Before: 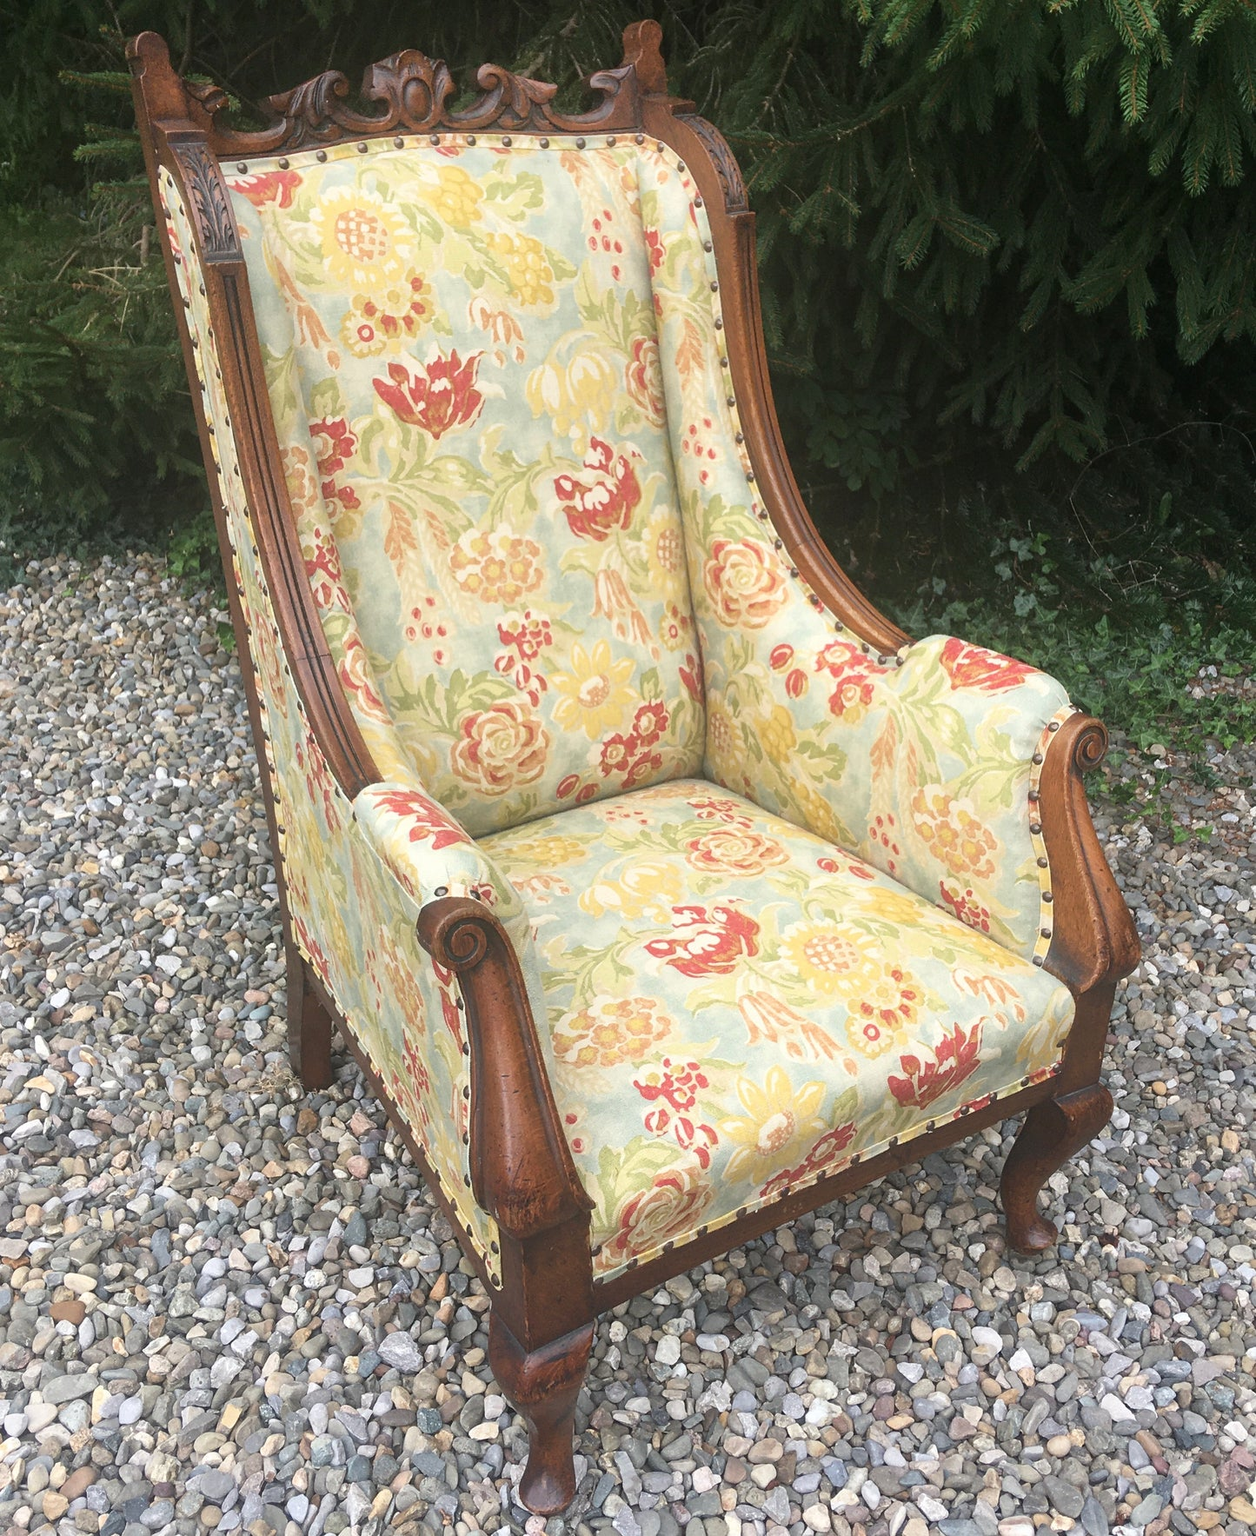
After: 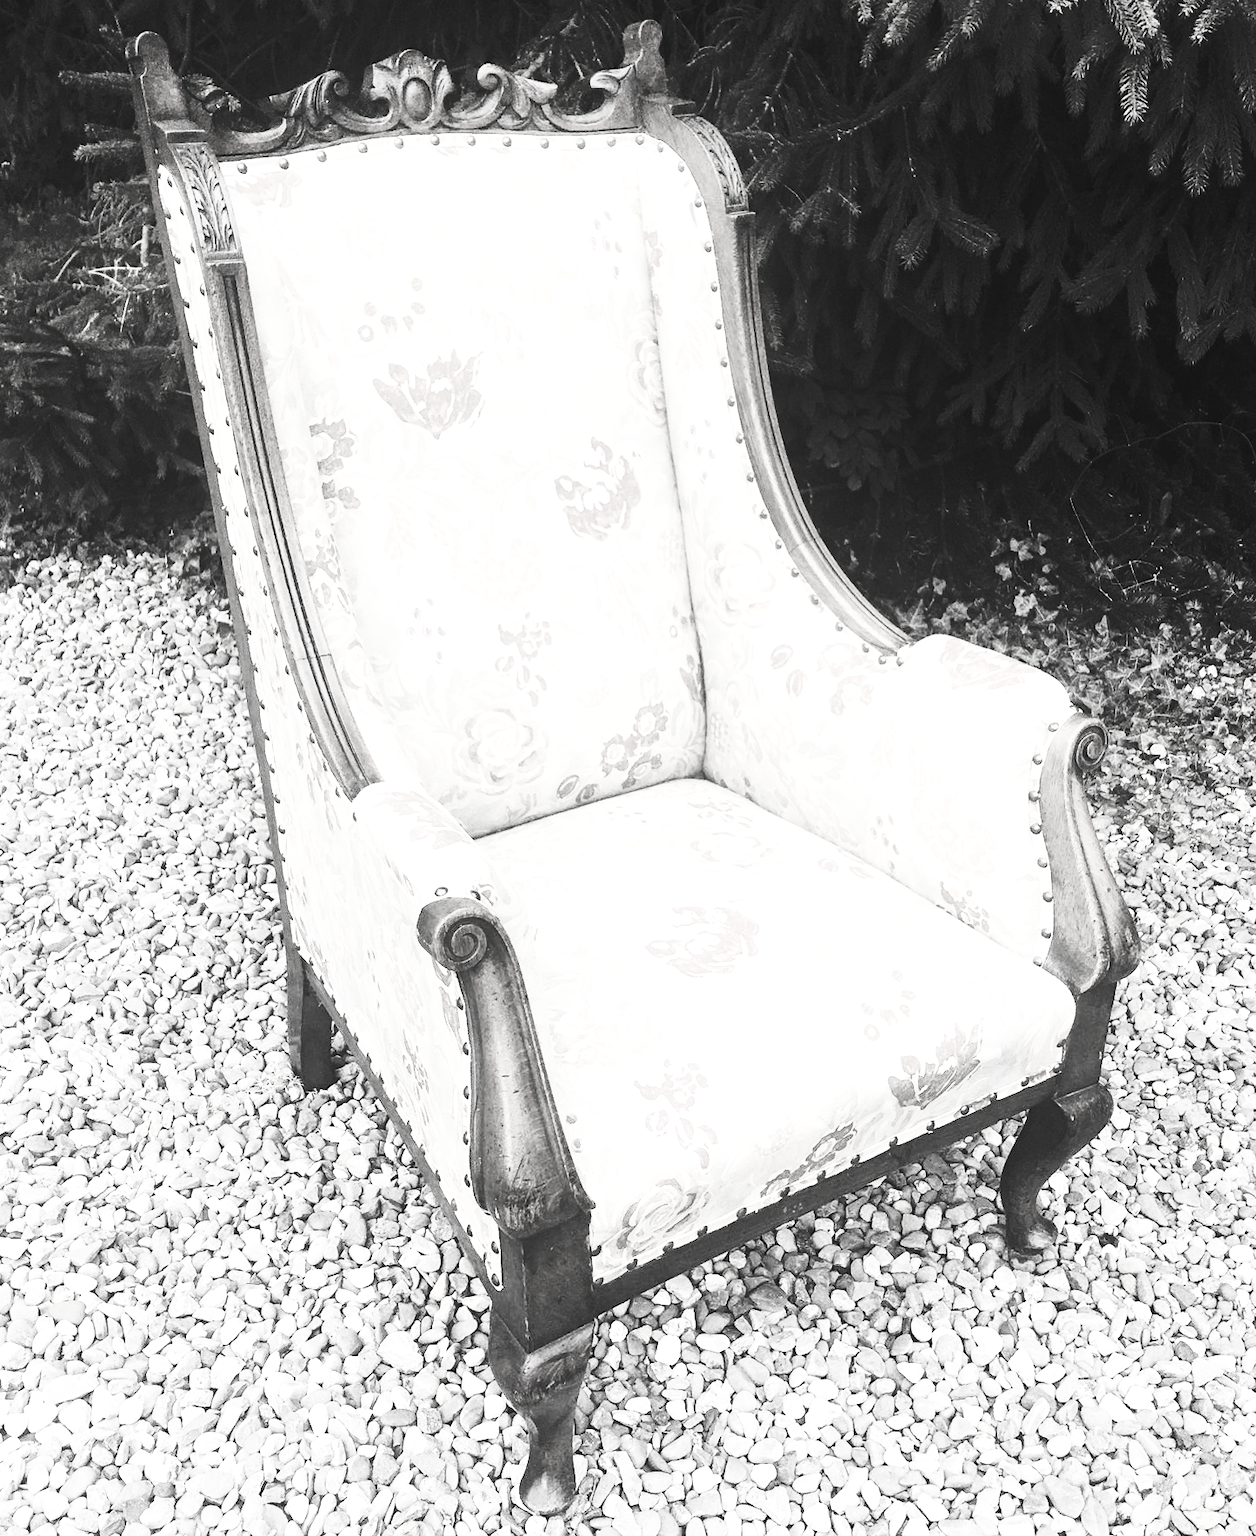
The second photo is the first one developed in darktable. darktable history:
exposure: black level correction 0, exposure 0.694 EV, compensate highlight preservation false
contrast brightness saturation: contrast 0.541, brightness 0.484, saturation -0.981
base curve: curves: ch0 [(0, 0) (0.073, 0.04) (0.157, 0.139) (0.492, 0.492) (0.758, 0.758) (1, 1)], preserve colors none
